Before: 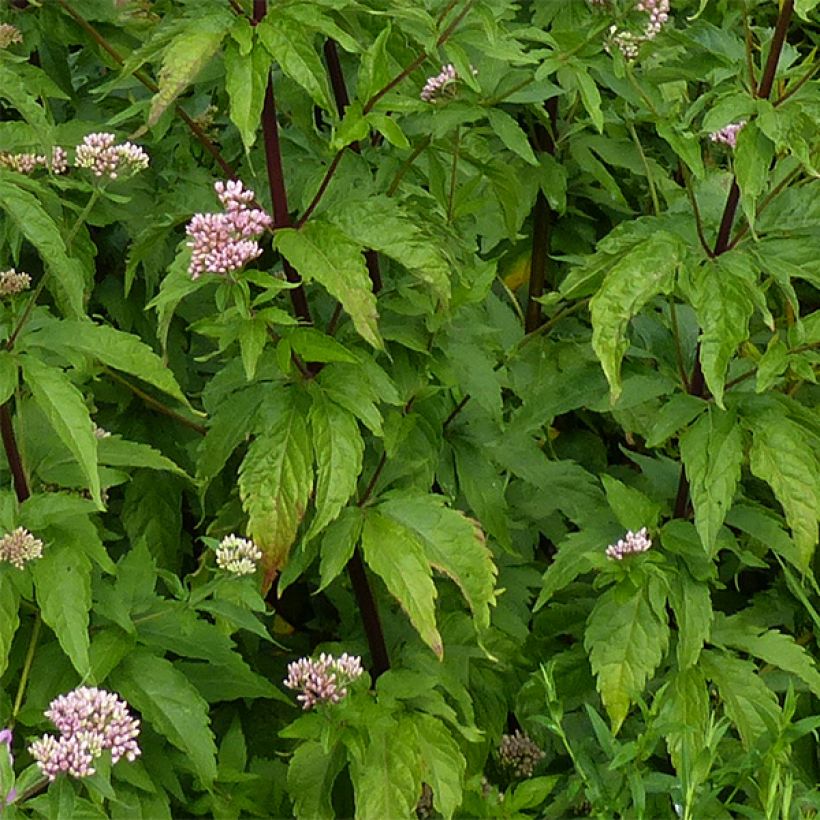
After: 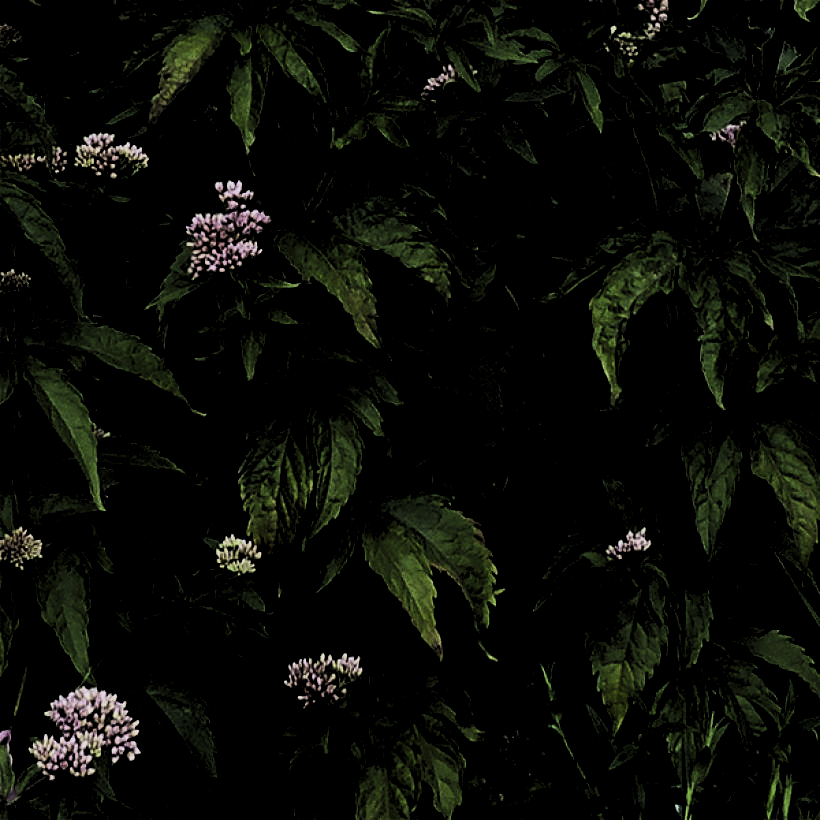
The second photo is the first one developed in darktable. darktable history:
white balance: red 1.004, blue 1.024
levels: levels [0.514, 0.759, 1]
tone curve: curves: ch0 [(0.013, 0) (0.061, 0.068) (0.239, 0.256) (0.502, 0.505) (0.683, 0.676) (0.761, 0.773) (0.858, 0.858) (0.987, 0.945)]; ch1 [(0, 0) (0.172, 0.123) (0.304, 0.267) (0.414, 0.395) (0.472, 0.473) (0.502, 0.508) (0.521, 0.528) (0.583, 0.595) (0.654, 0.673) (0.728, 0.761) (1, 1)]; ch2 [(0, 0) (0.411, 0.424) (0.485, 0.476) (0.502, 0.502) (0.553, 0.557) (0.57, 0.576) (1, 1)], color space Lab, independent channels, preserve colors none
